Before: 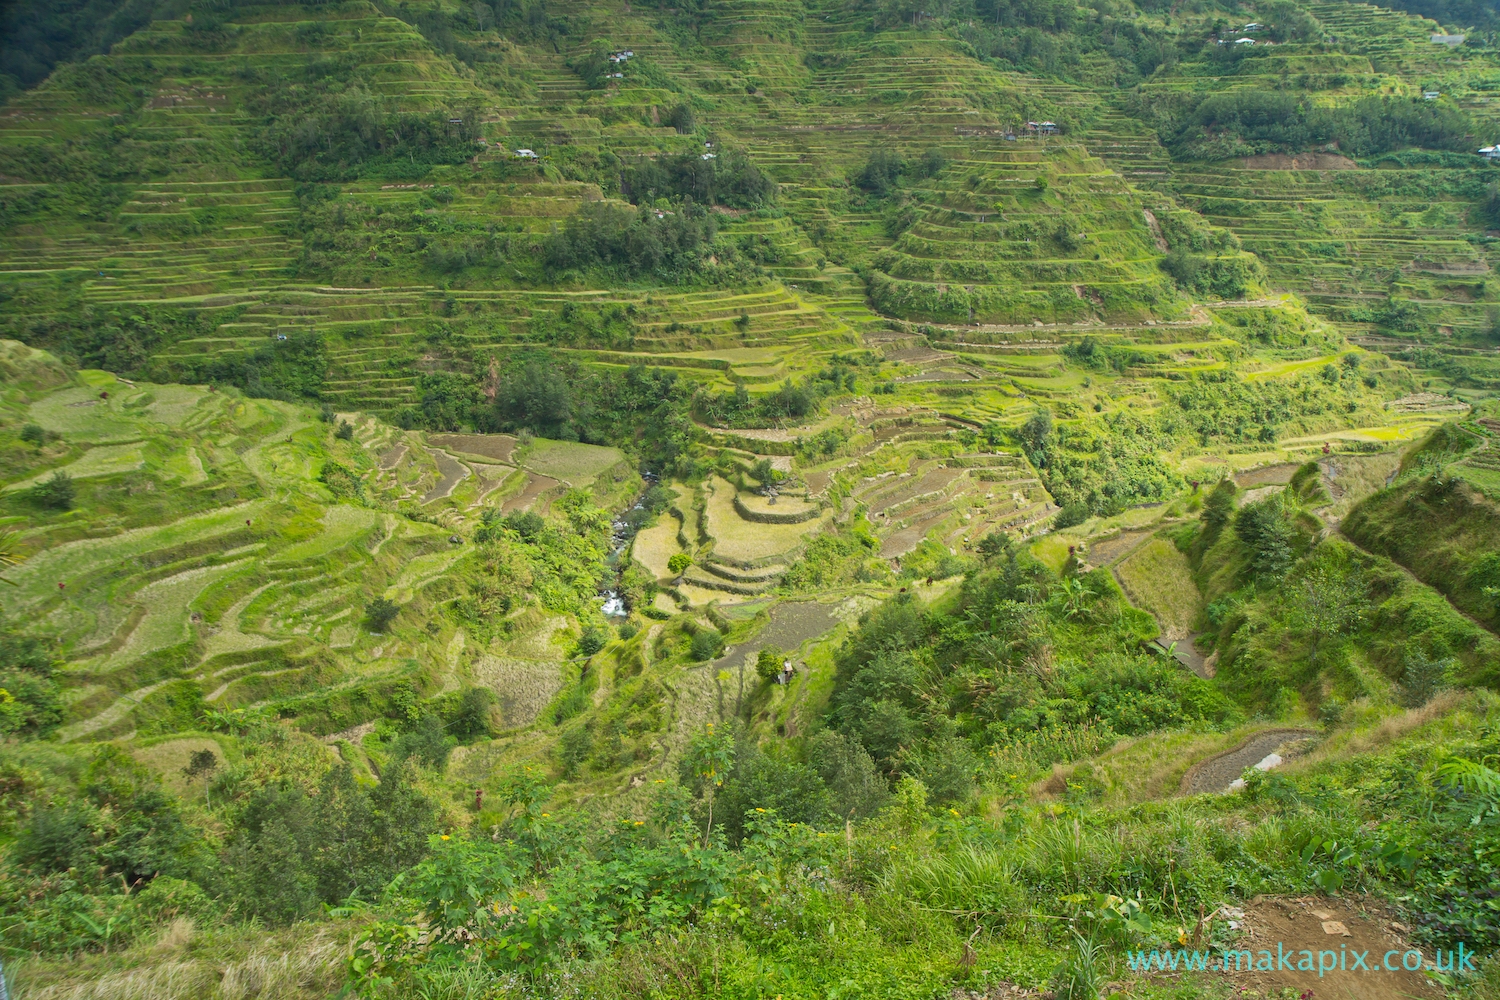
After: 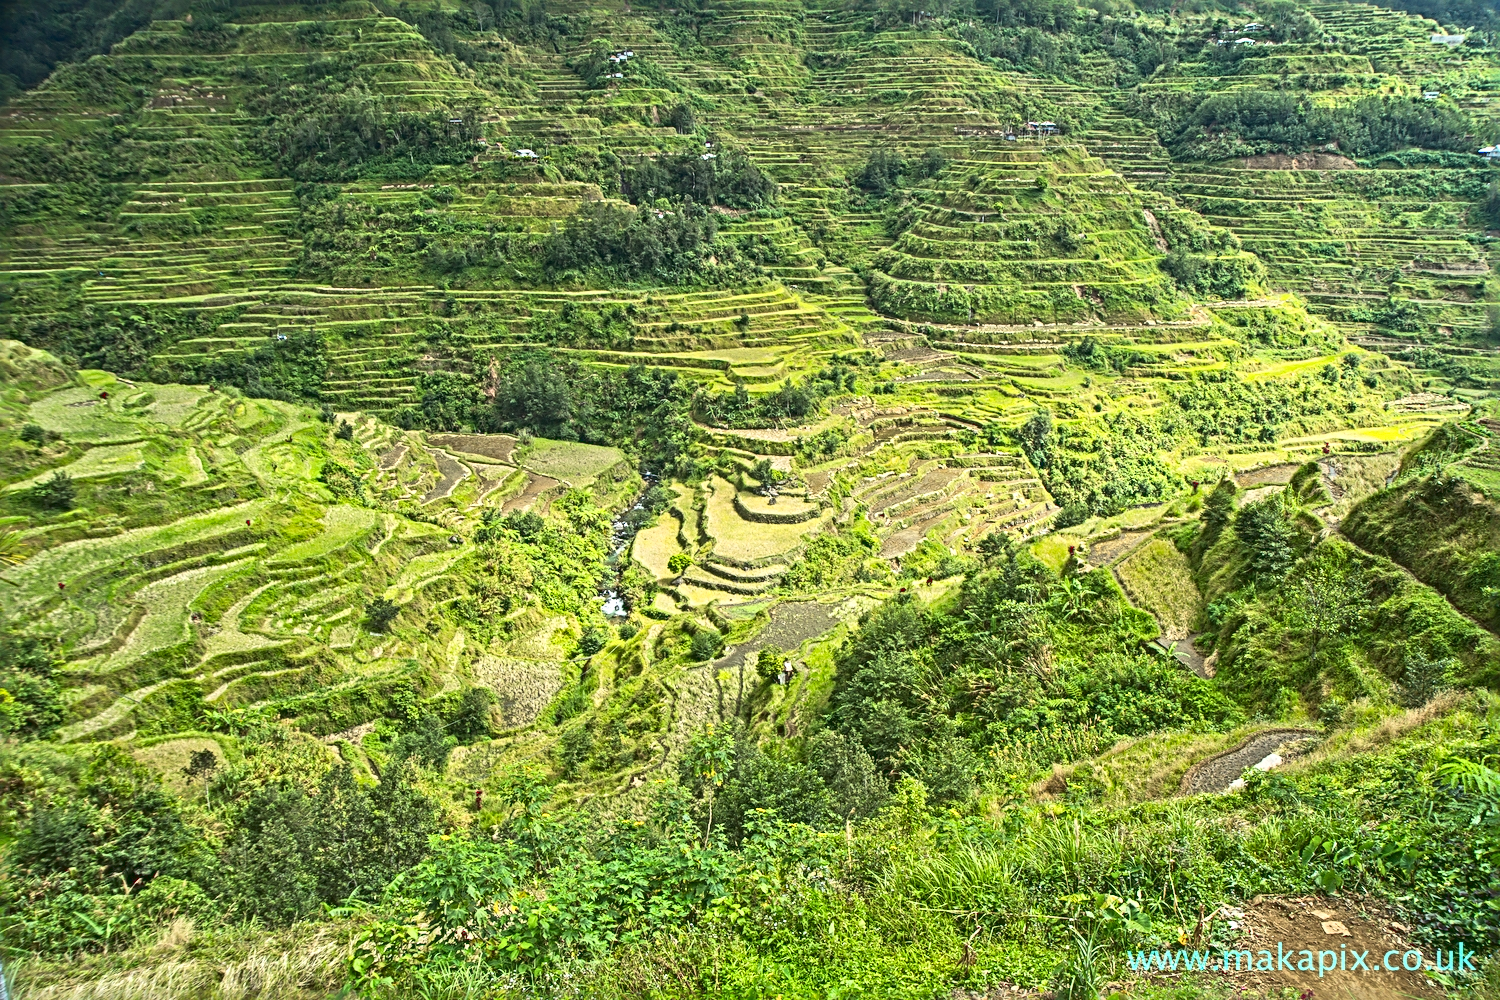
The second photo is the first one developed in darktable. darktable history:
sharpen: radius 3.69, amount 0.928
tone curve: curves: ch0 [(0, 0.058) (0.198, 0.188) (0.512, 0.582) (0.625, 0.754) (0.81, 0.934) (1, 1)], color space Lab, linked channels, preserve colors none
local contrast: on, module defaults
